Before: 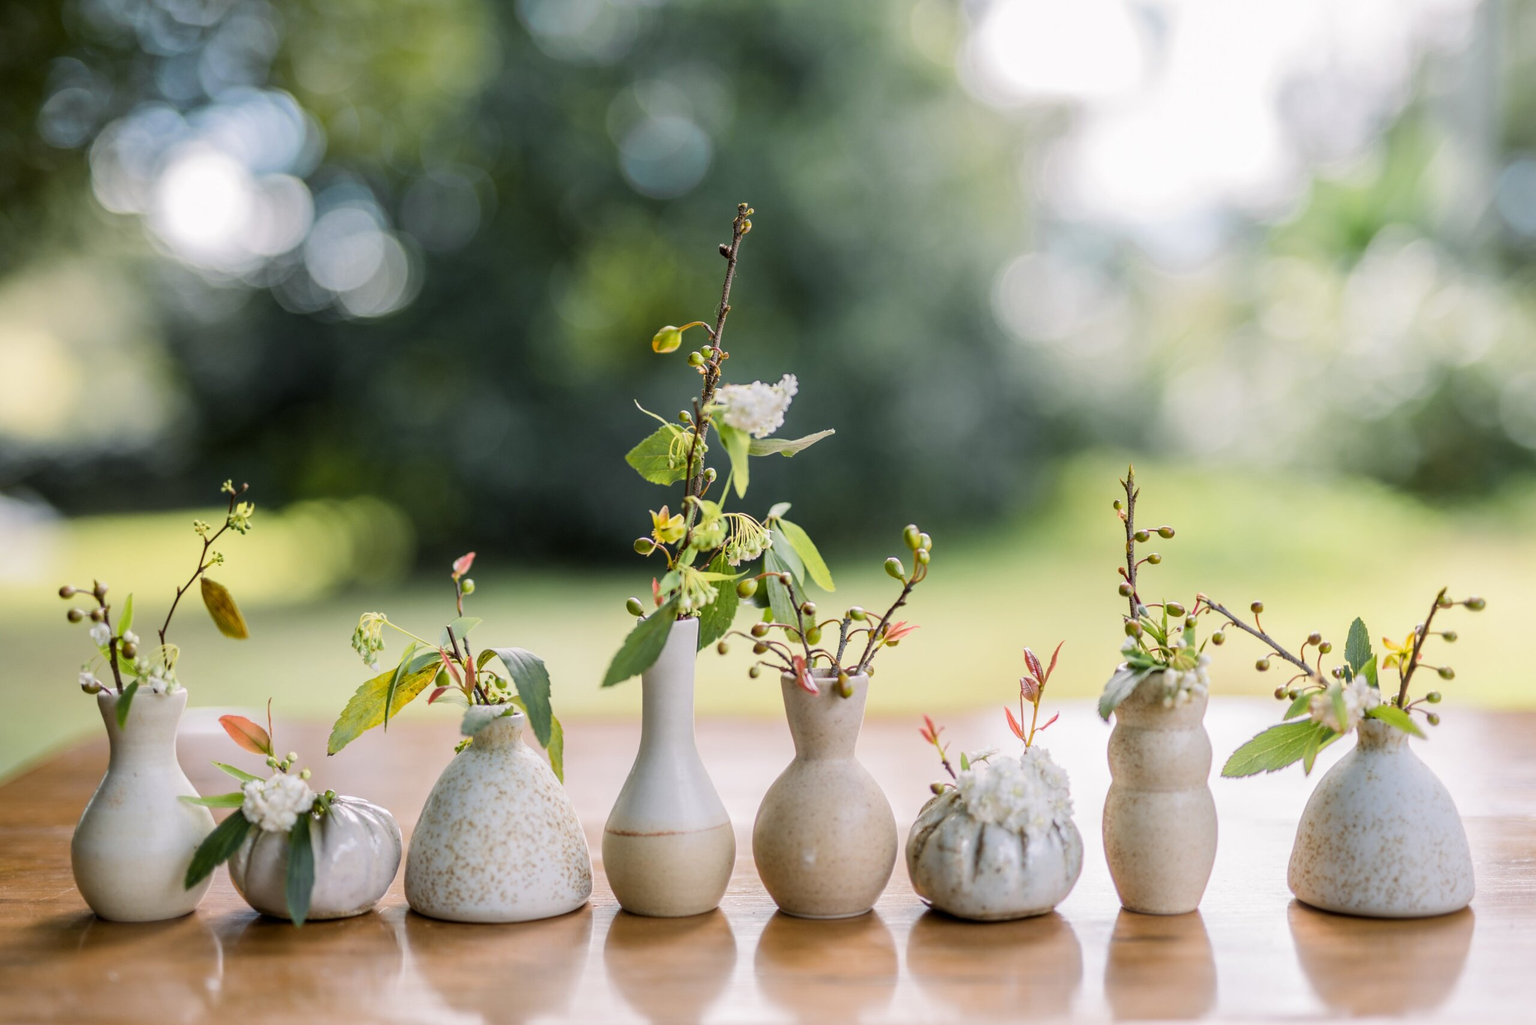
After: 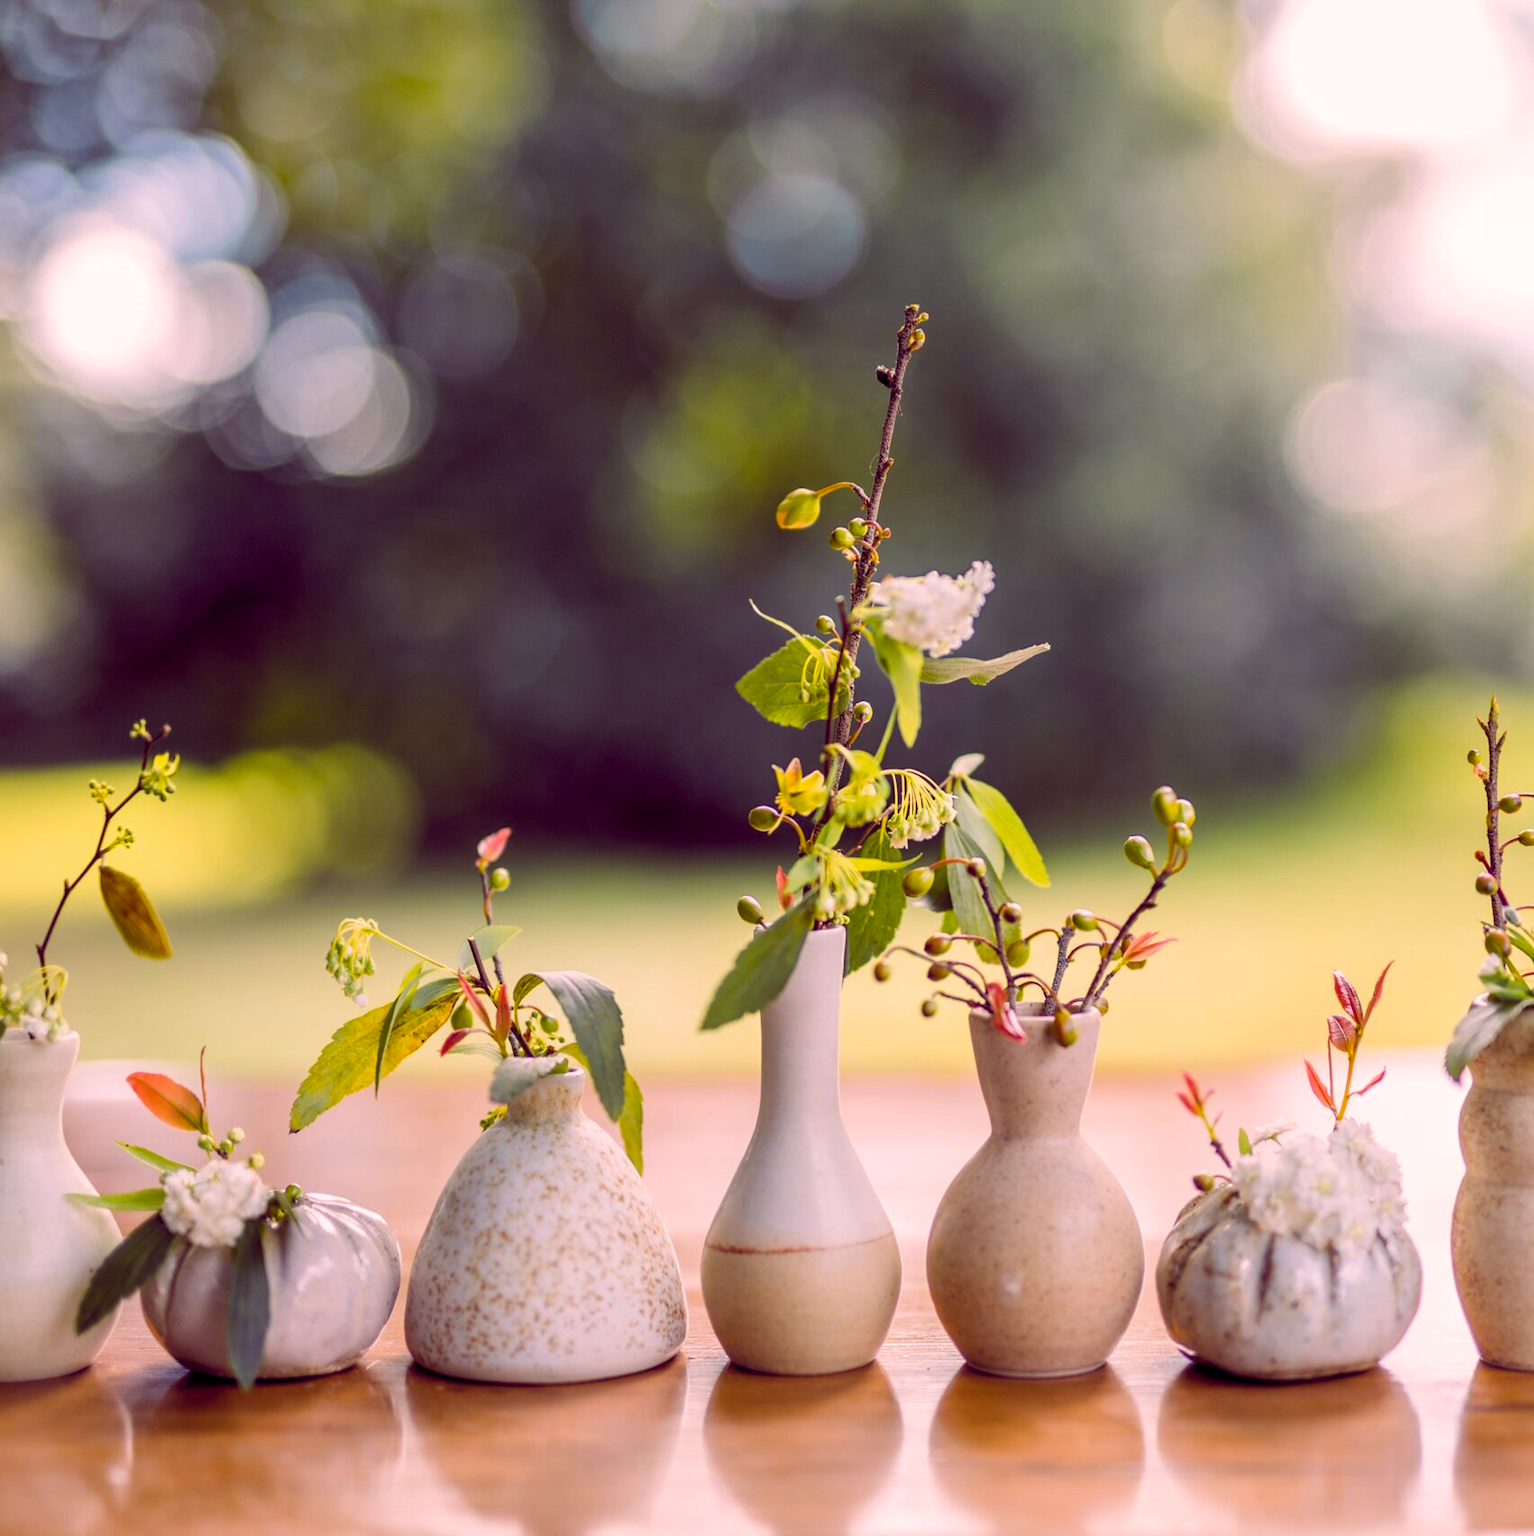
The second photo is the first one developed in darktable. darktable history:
crop and rotate: left 8.786%, right 24.548%
color balance rgb: shadows lift › chroma 6.43%, shadows lift › hue 305.74°, highlights gain › chroma 2.43%, highlights gain › hue 35.74°, global offset › chroma 0.28%, global offset › hue 320.29°, linear chroma grading › global chroma 5.5%, perceptual saturation grading › global saturation 30%, contrast 5.15%
